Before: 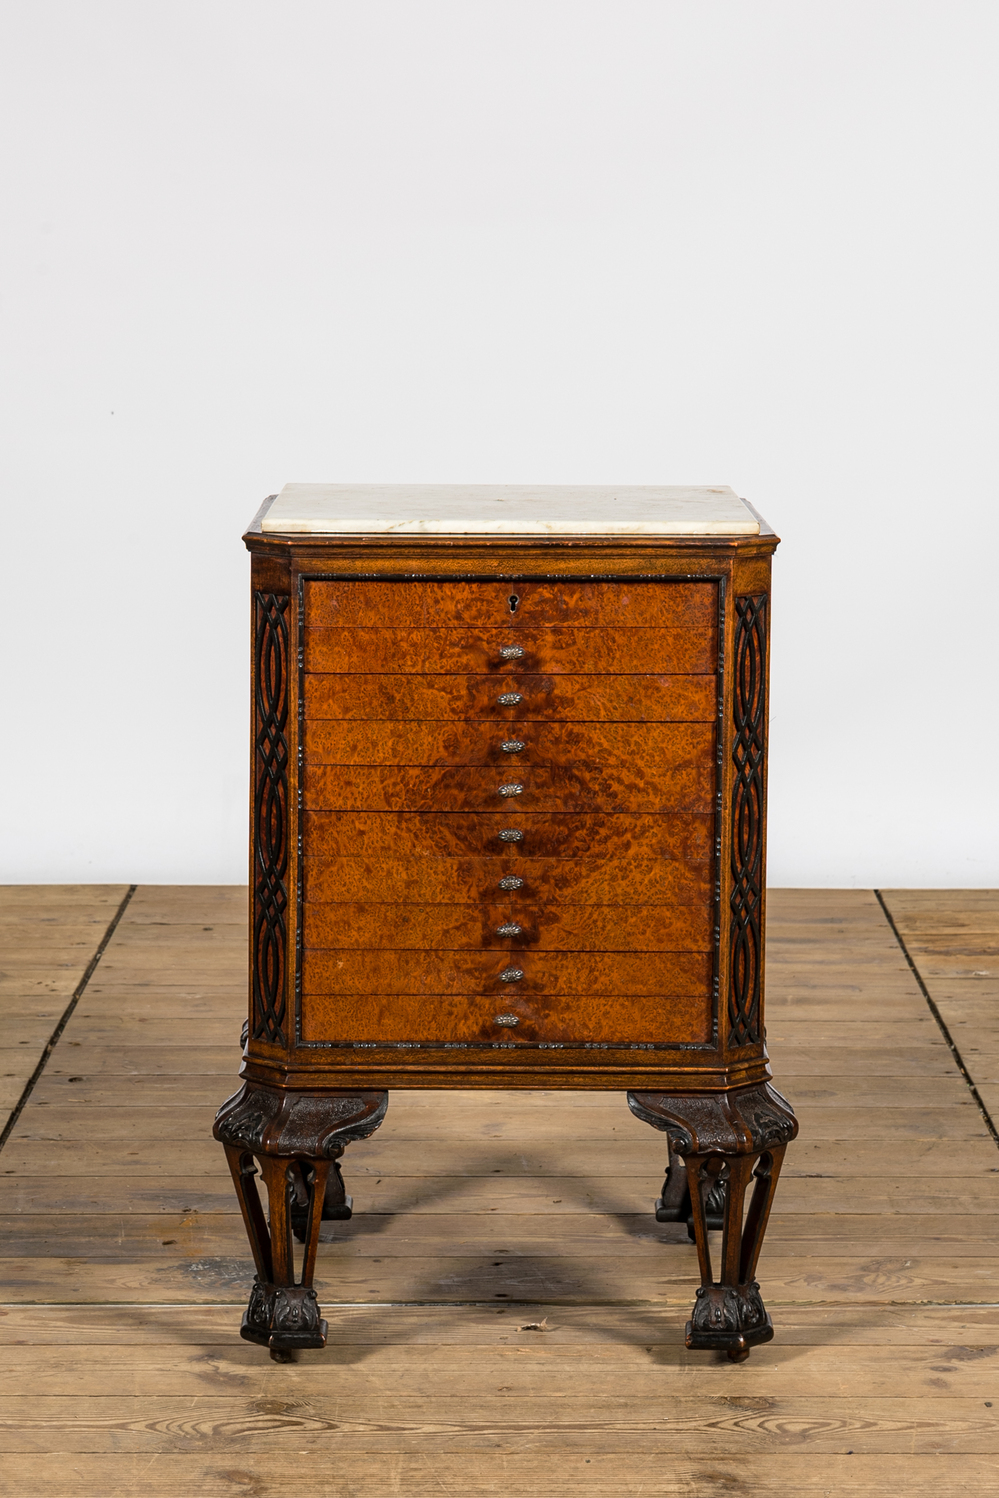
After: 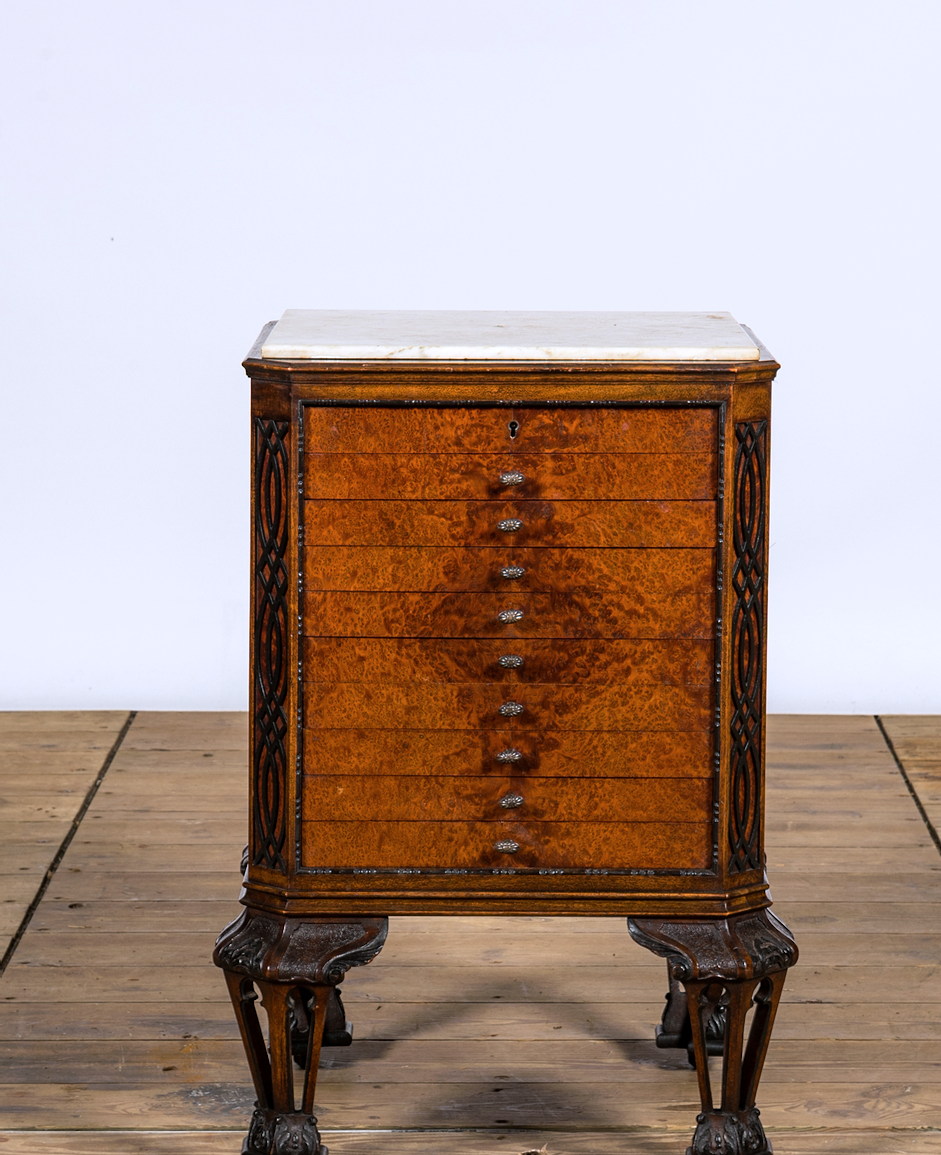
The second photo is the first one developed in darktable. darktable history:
color calibration: illuminant as shot in camera, x 0.358, y 0.373, temperature 4628.91 K
color balance rgb: perceptual saturation grading › global saturation 3.7%, global vibrance 5.56%, contrast 3.24%
crop and rotate: angle 0.03°, top 11.643%, right 5.651%, bottom 11.189%
